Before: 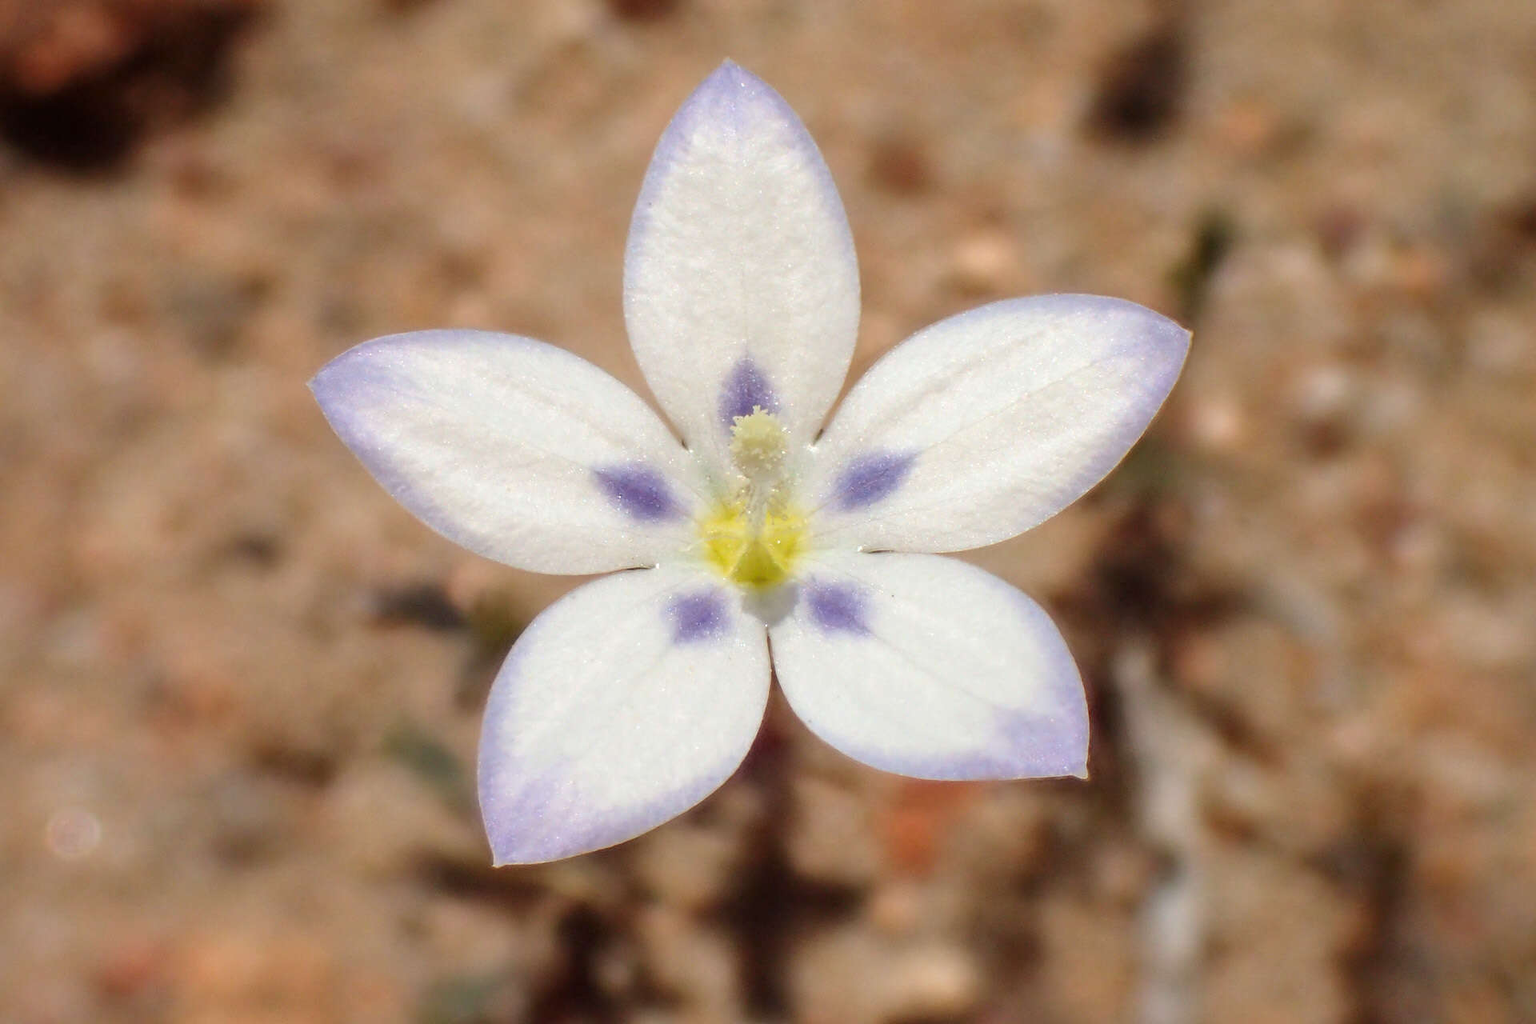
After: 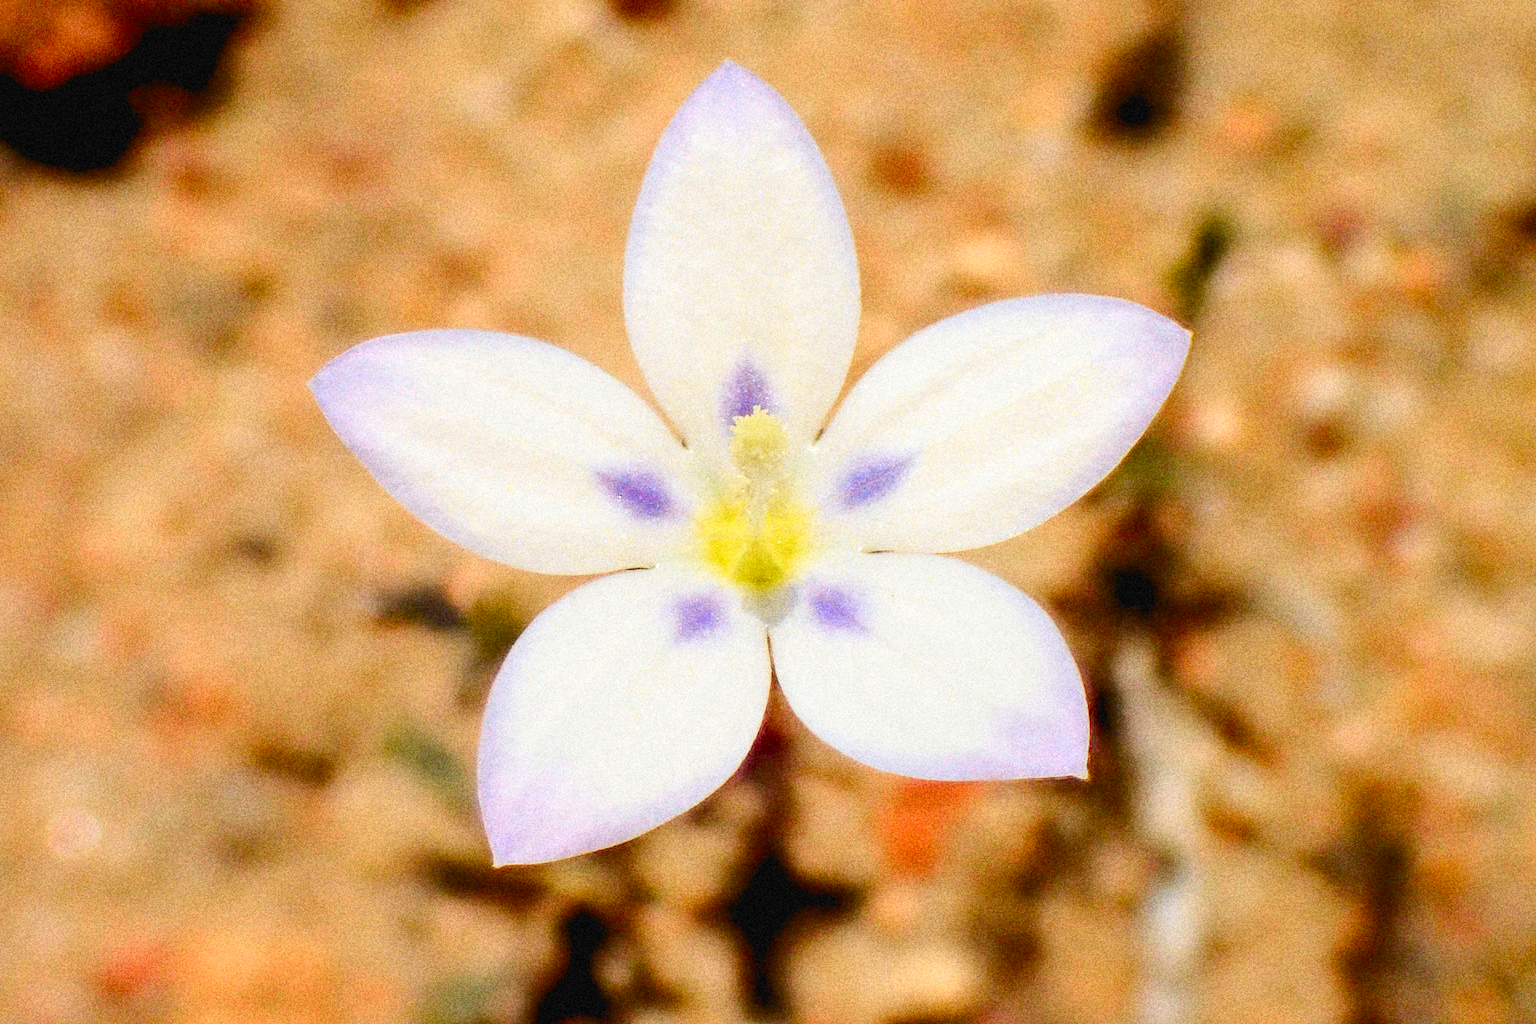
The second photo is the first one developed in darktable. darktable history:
color balance rgb: perceptual saturation grading › global saturation 35%, perceptual saturation grading › highlights -25%, perceptual saturation grading › shadows 25%, global vibrance 10%
tone curve: curves: ch0 [(0, 0.028) (0.037, 0.05) (0.123, 0.114) (0.19, 0.176) (0.269, 0.27) (0.48, 0.57) (0.595, 0.695) (0.718, 0.823) (0.855, 0.913) (1, 0.982)]; ch1 [(0, 0) (0.243, 0.245) (0.422, 0.415) (0.493, 0.495) (0.508, 0.506) (0.536, 0.538) (0.569, 0.58) (0.611, 0.644) (0.769, 0.807) (1, 1)]; ch2 [(0, 0) (0.249, 0.216) (0.349, 0.321) (0.424, 0.442) (0.476, 0.483) (0.498, 0.499) (0.517, 0.519) (0.532, 0.547) (0.569, 0.608) (0.614, 0.661) (0.706, 0.75) (0.808, 0.809) (0.991, 0.968)], color space Lab, independent channels, preserve colors none
grain: coarseness 14.49 ISO, strength 48.04%, mid-tones bias 35%
rgb levels: levels [[0.013, 0.434, 0.89], [0, 0.5, 1], [0, 0.5, 1]]
